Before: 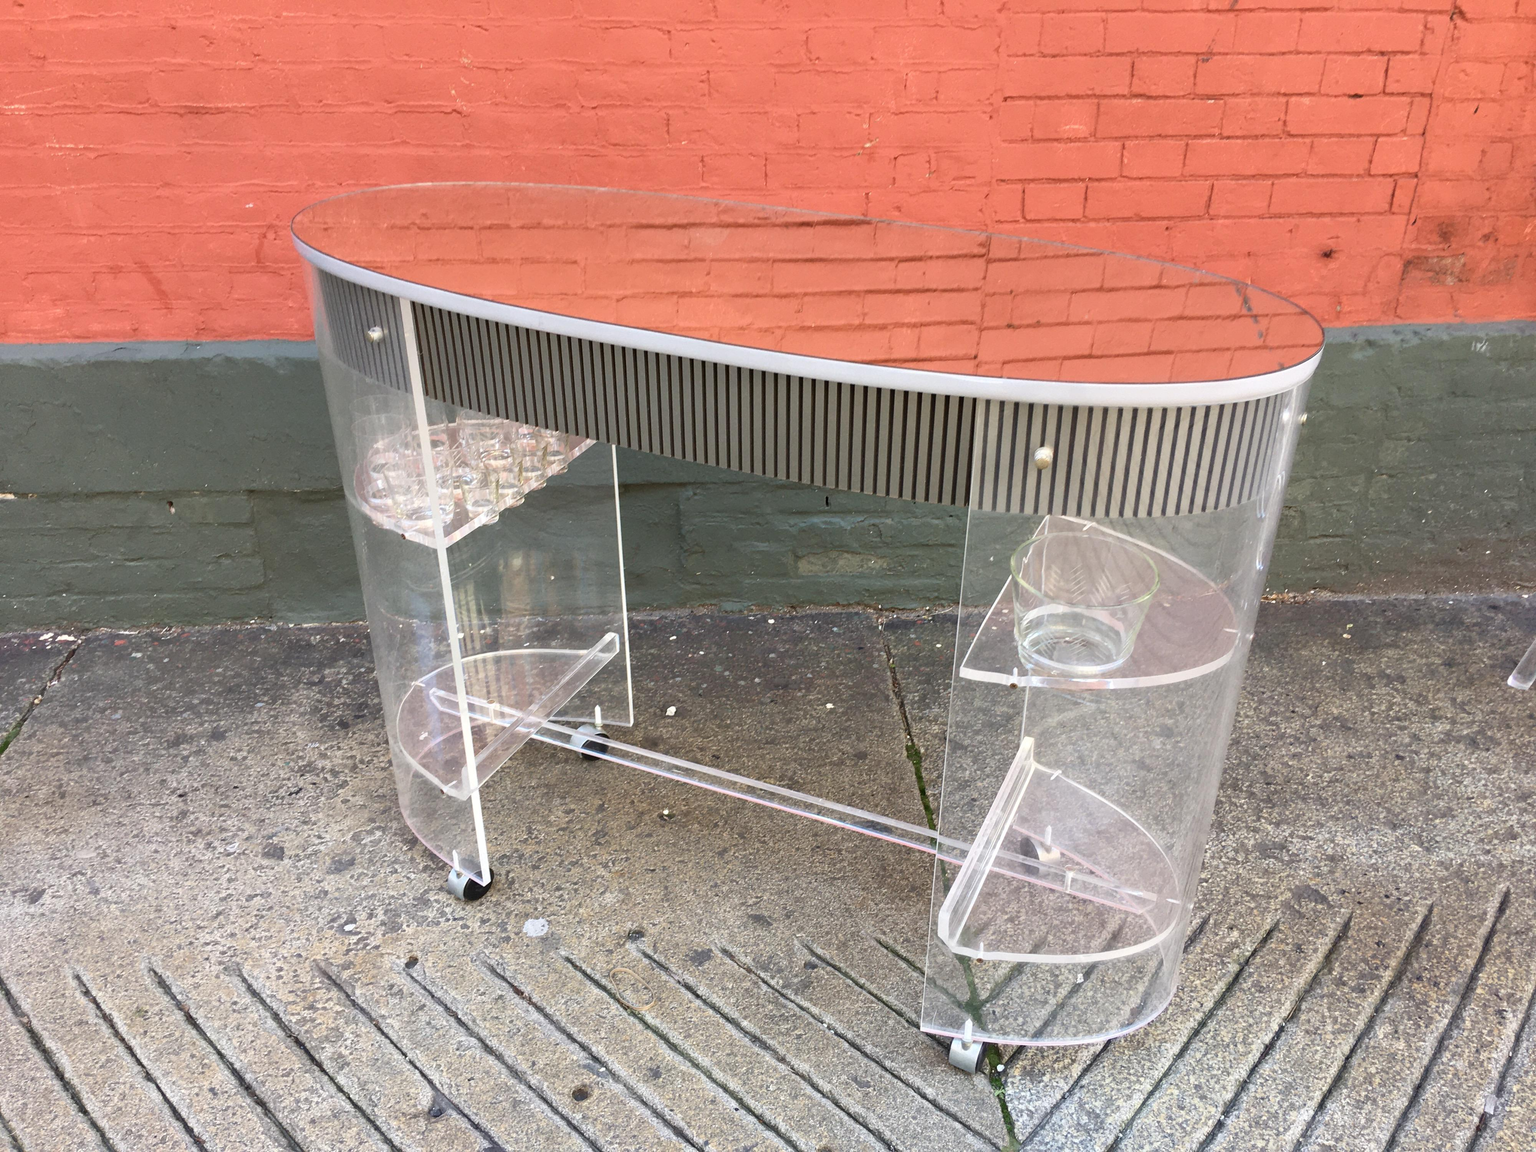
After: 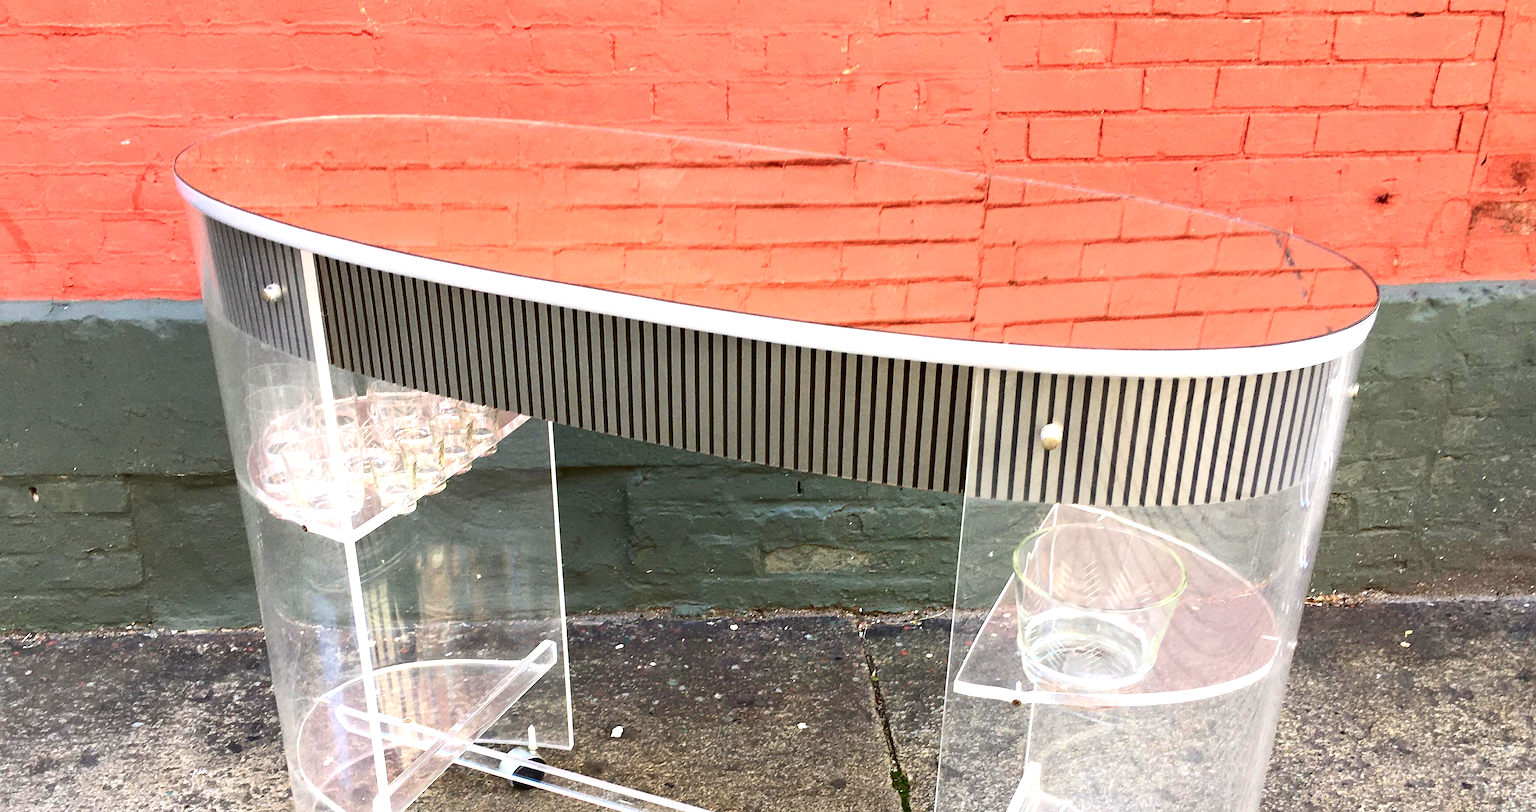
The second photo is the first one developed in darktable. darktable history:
sharpen: radius 1.03
exposure: black level correction 0, exposure 0.693 EV, compensate exposure bias true, compensate highlight preservation false
crop and rotate: left 9.272%, top 7.293%, right 4.955%, bottom 32.227%
contrast brightness saturation: contrast 0.216, brightness -0.18, saturation 0.24
